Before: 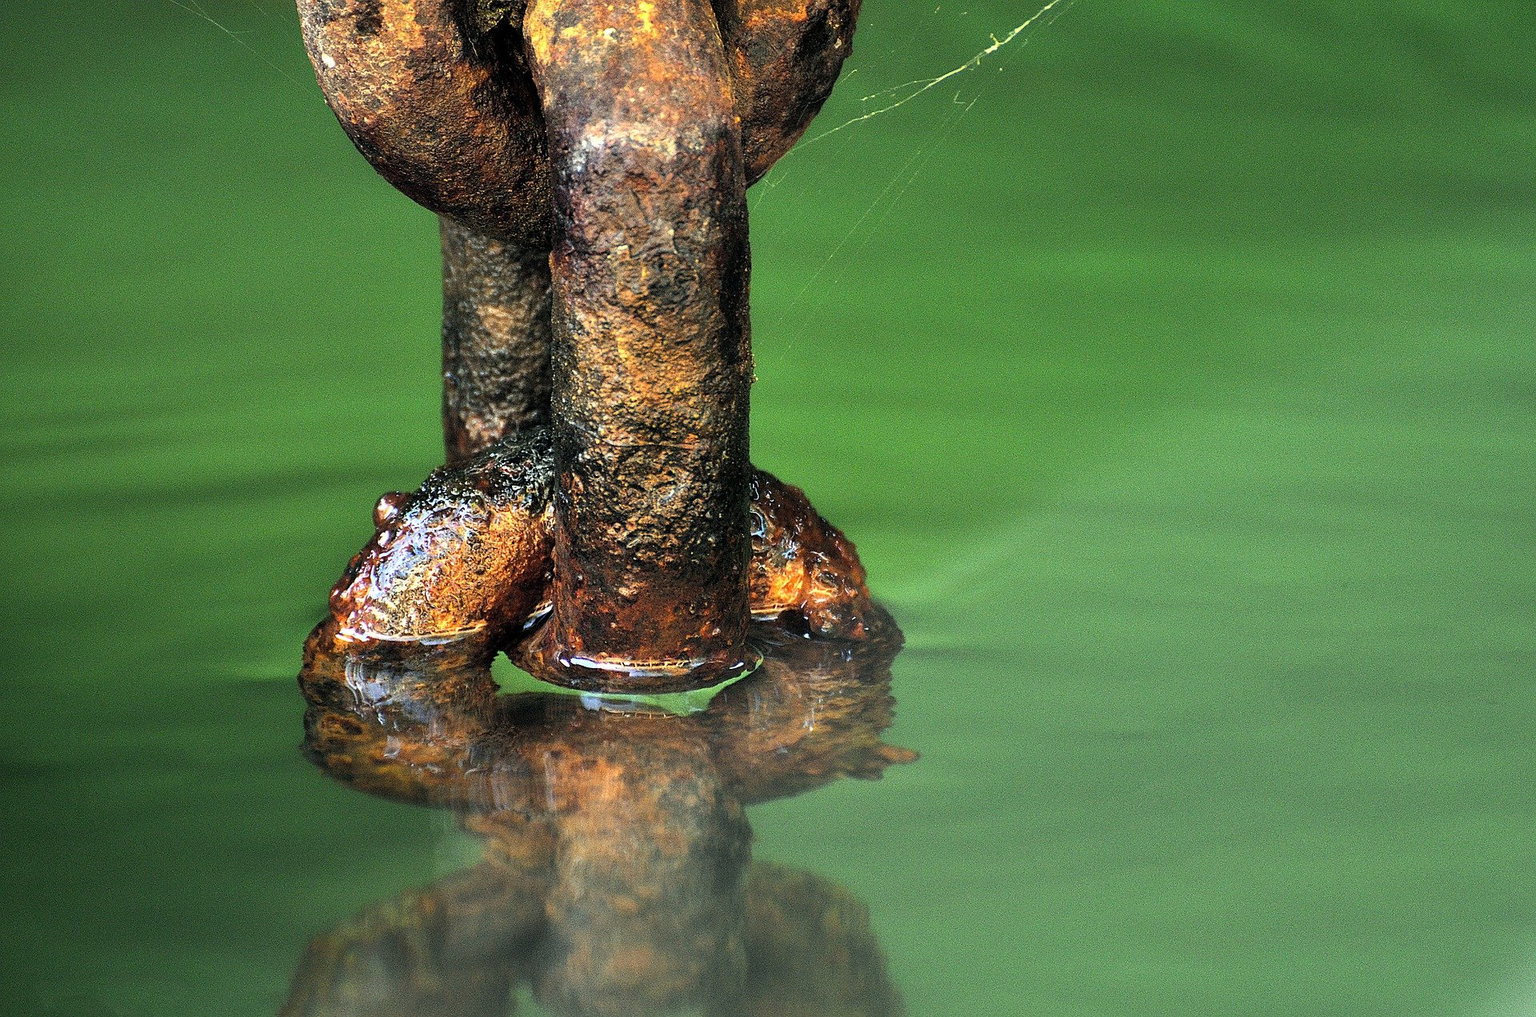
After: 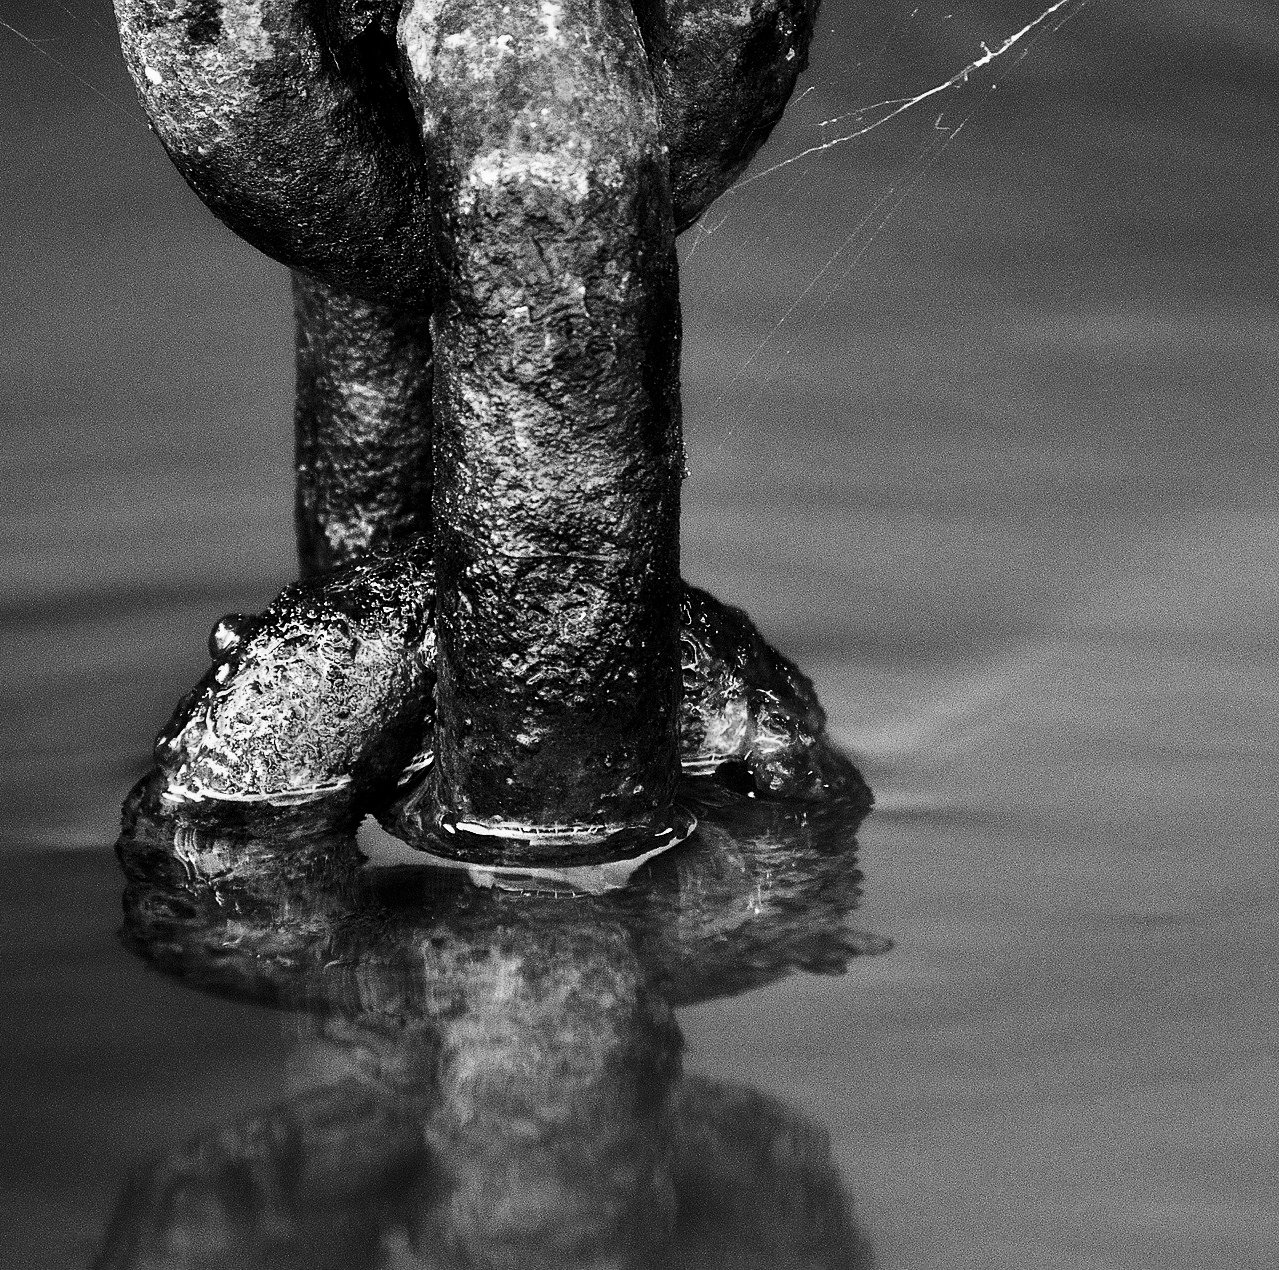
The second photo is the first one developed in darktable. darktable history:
crop and rotate: left 13.409%, right 19.924%
contrast brightness saturation: contrast 0.22, brightness -0.19, saturation 0.24
monochrome: a -6.99, b 35.61, size 1.4
